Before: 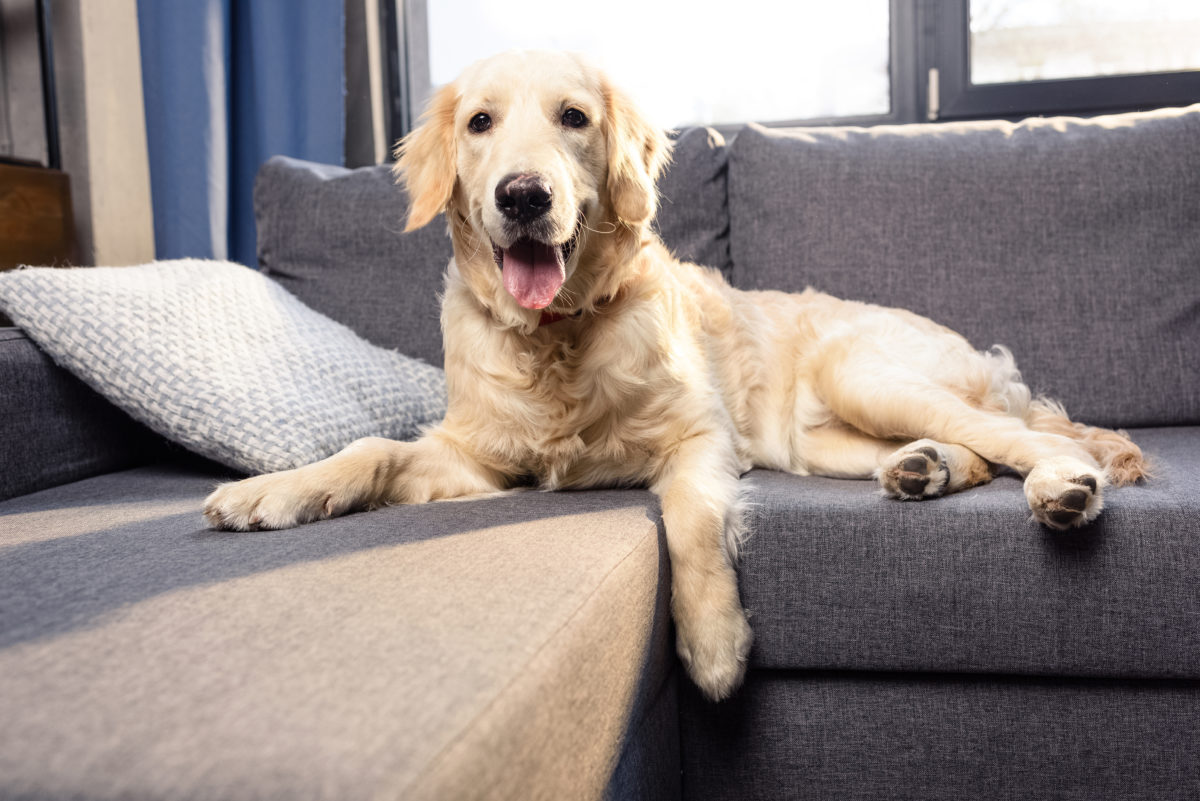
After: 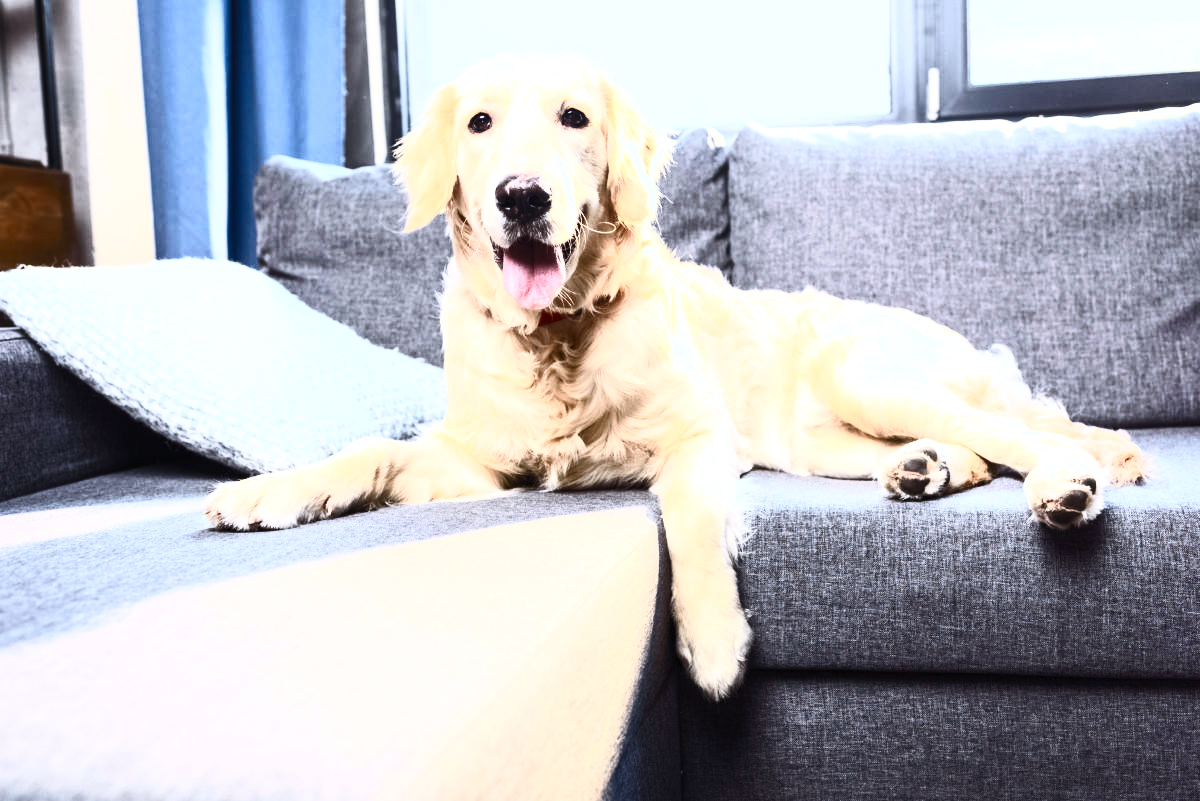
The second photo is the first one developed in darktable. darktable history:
contrast brightness saturation: contrast 0.627, brightness 0.335, saturation 0.147
exposure: exposure 0.726 EV, compensate highlight preservation false
color correction: highlights a* -4.05, highlights b* -10.62
